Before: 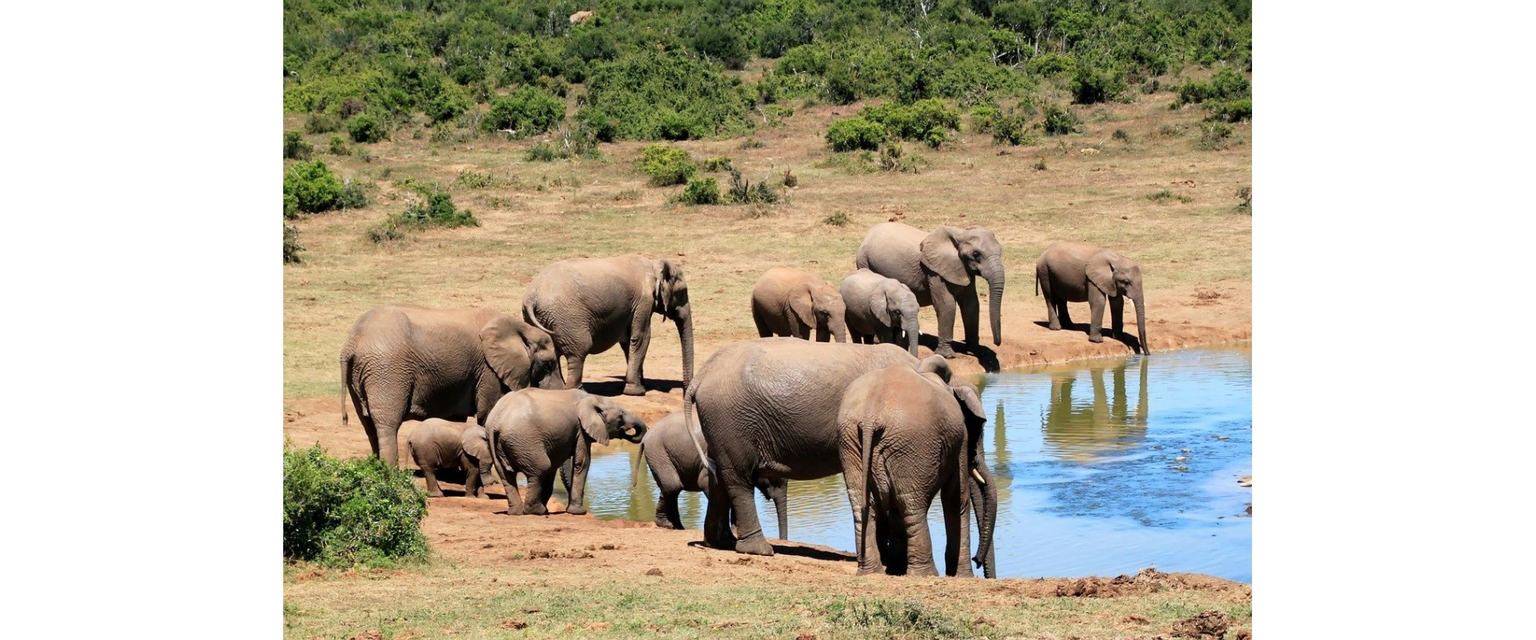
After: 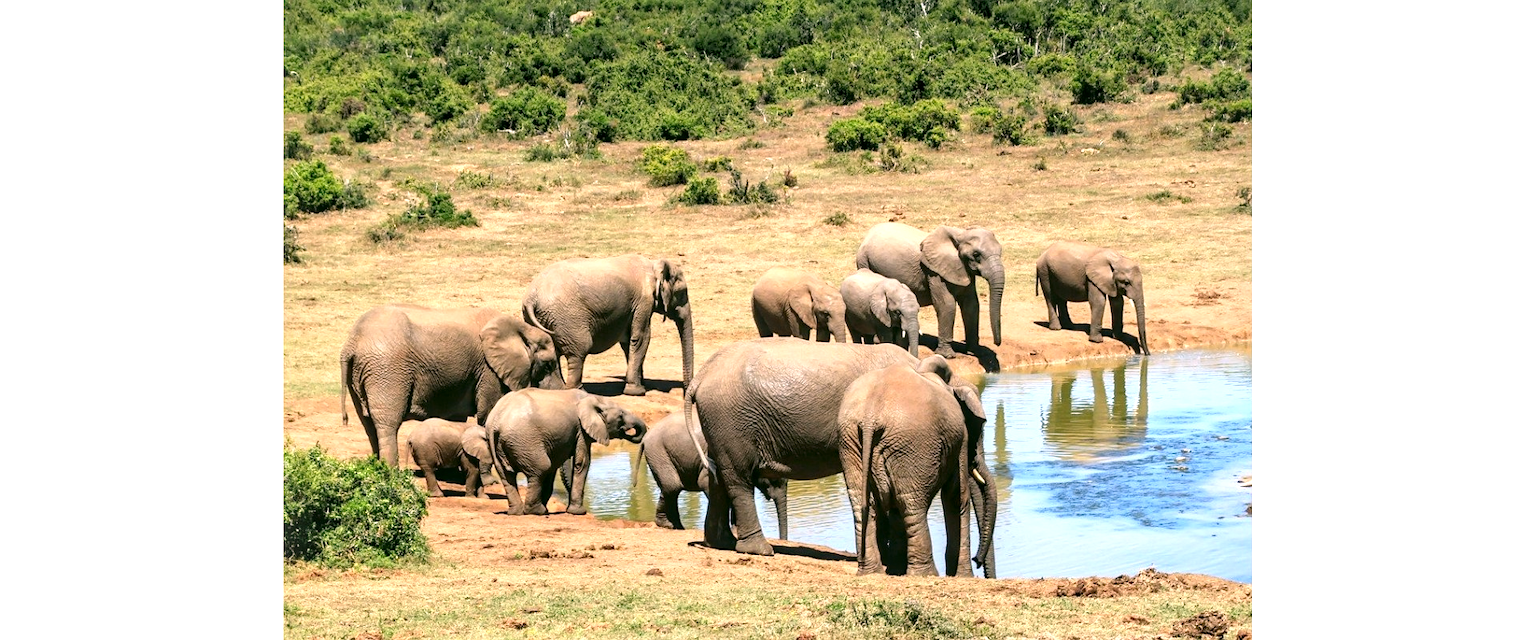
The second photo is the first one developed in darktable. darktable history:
exposure: black level correction 0, exposure 0.59 EV, compensate exposure bias true, compensate highlight preservation false
color correction: highlights a* 4.3, highlights b* 4.95, shadows a* -6.81, shadows b* 5.02
local contrast: on, module defaults
